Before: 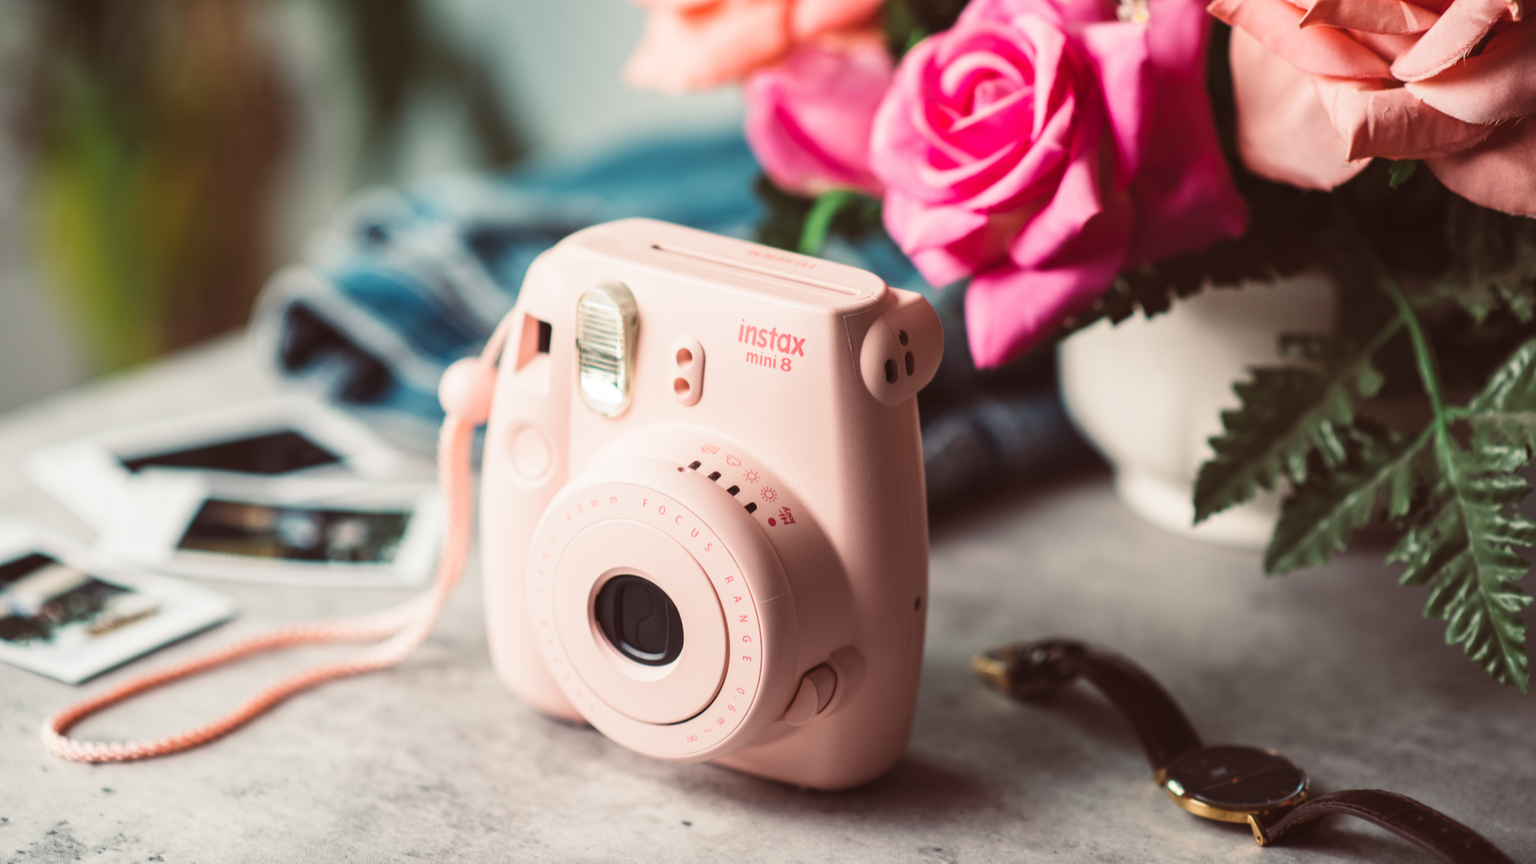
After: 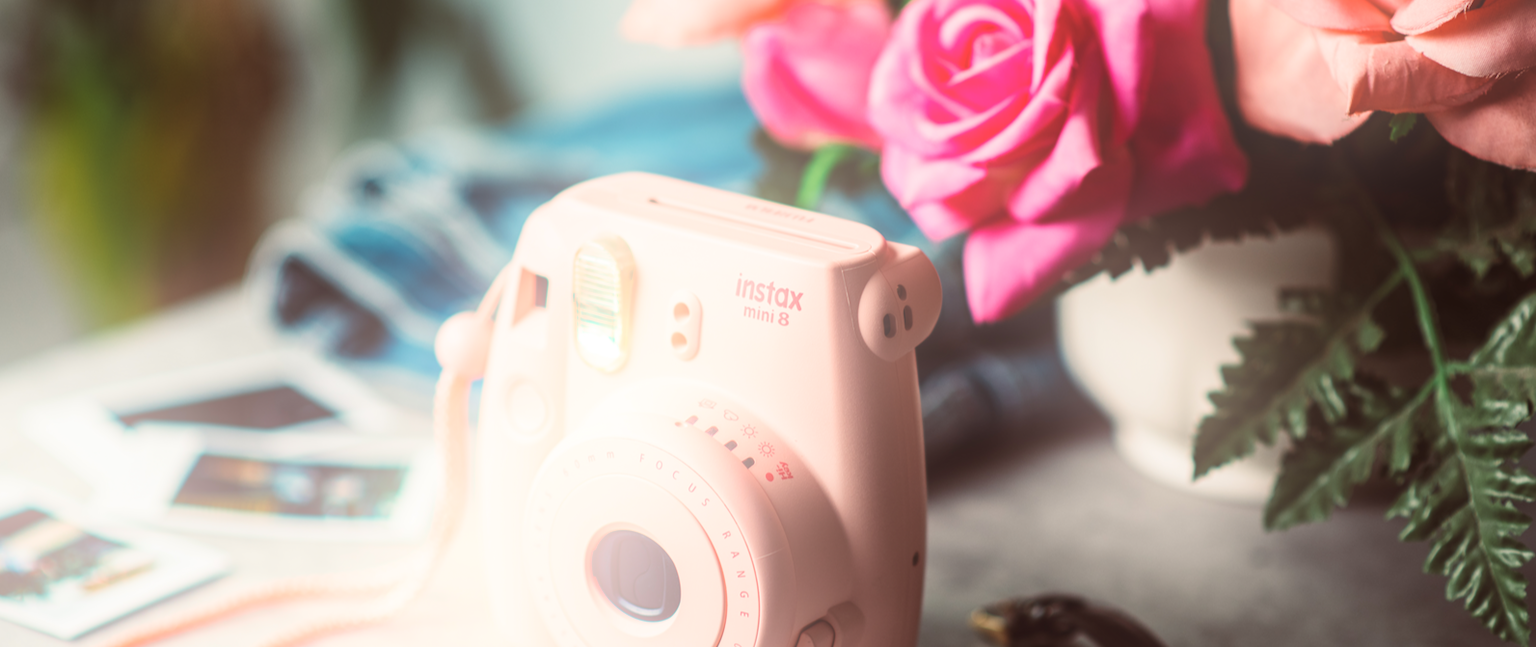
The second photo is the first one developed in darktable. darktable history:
crop: left 0.387%, top 5.469%, bottom 19.809%
bloom: threshold 82.5%, strength 16.25%
